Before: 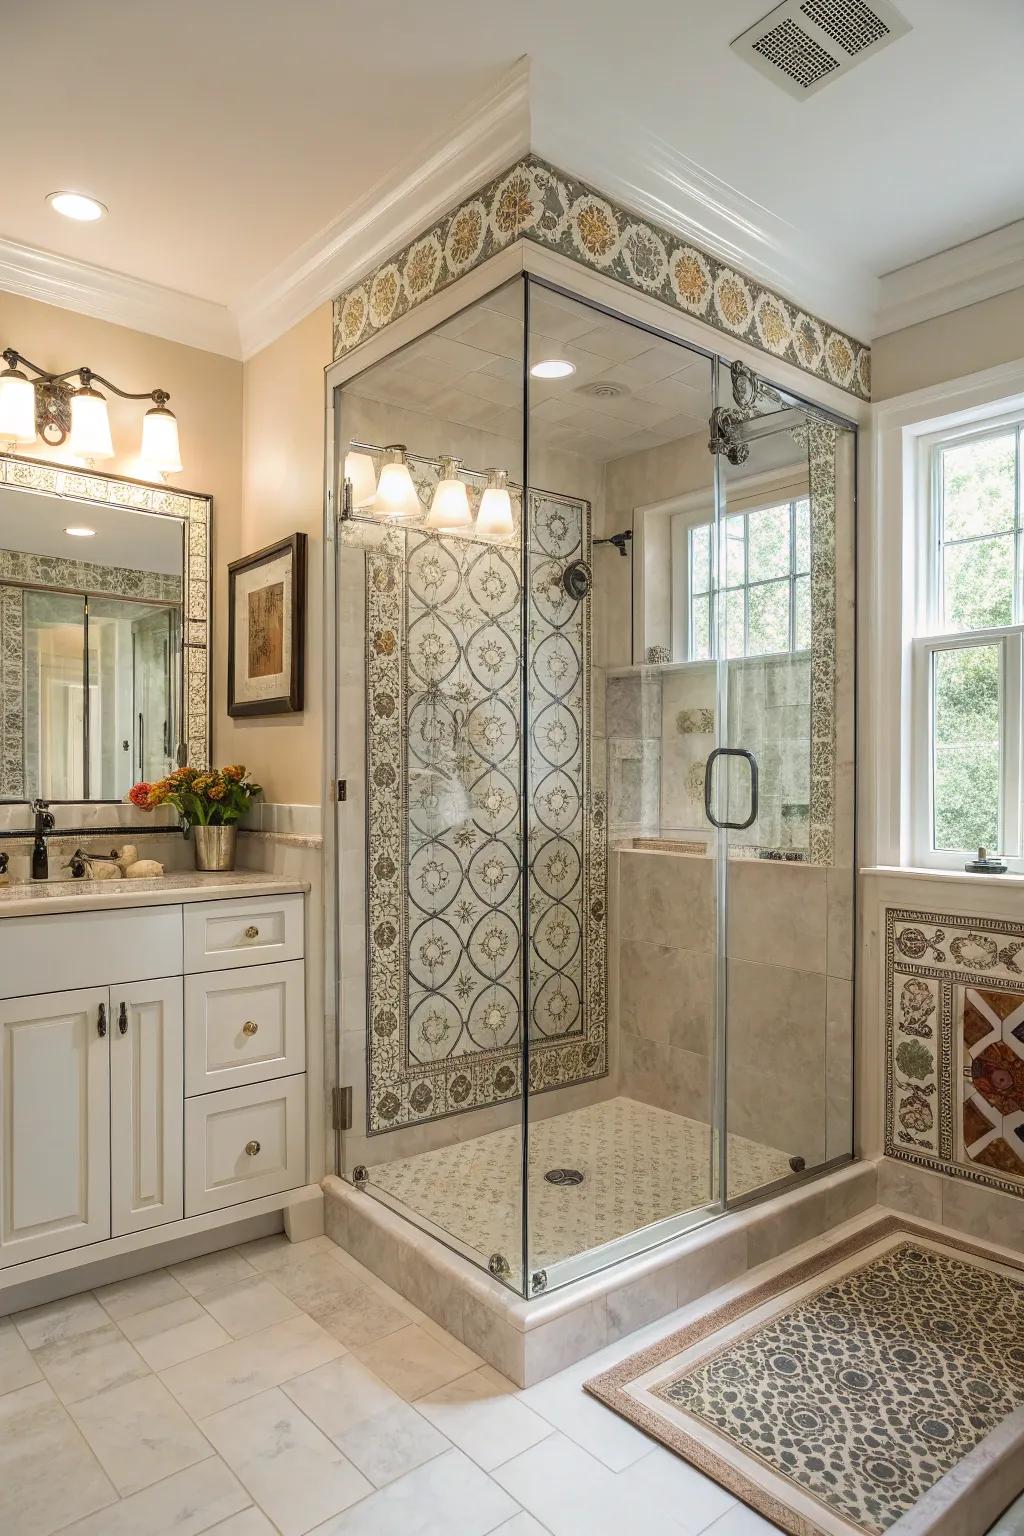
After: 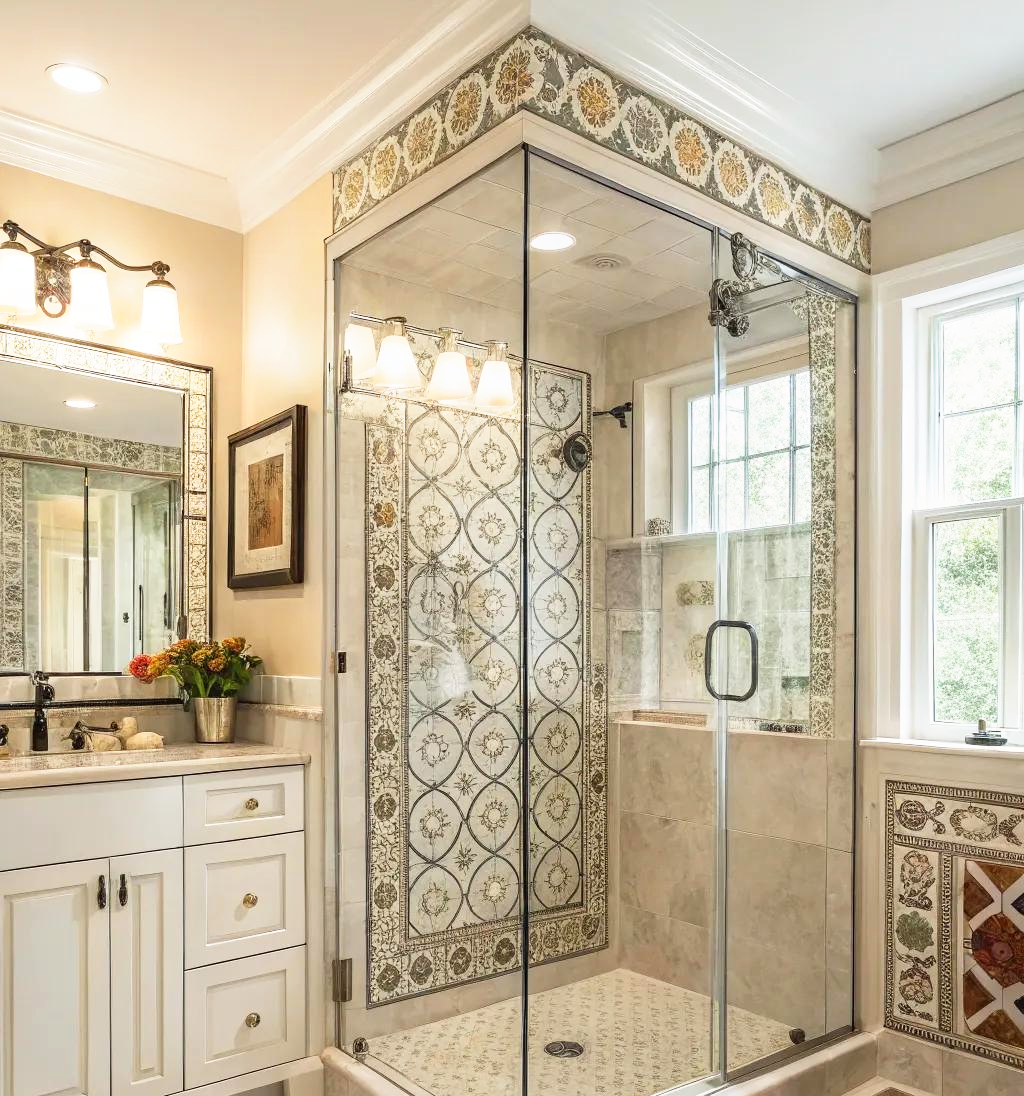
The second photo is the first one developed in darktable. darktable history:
crop and rotate: top 8.376%, bottom 20.269%
contrast brightness saturation: contrast 0.051
base curve: curves: ch0 [(0, 0) (0.579, 0.807) (1, 1)], preserve colors none
